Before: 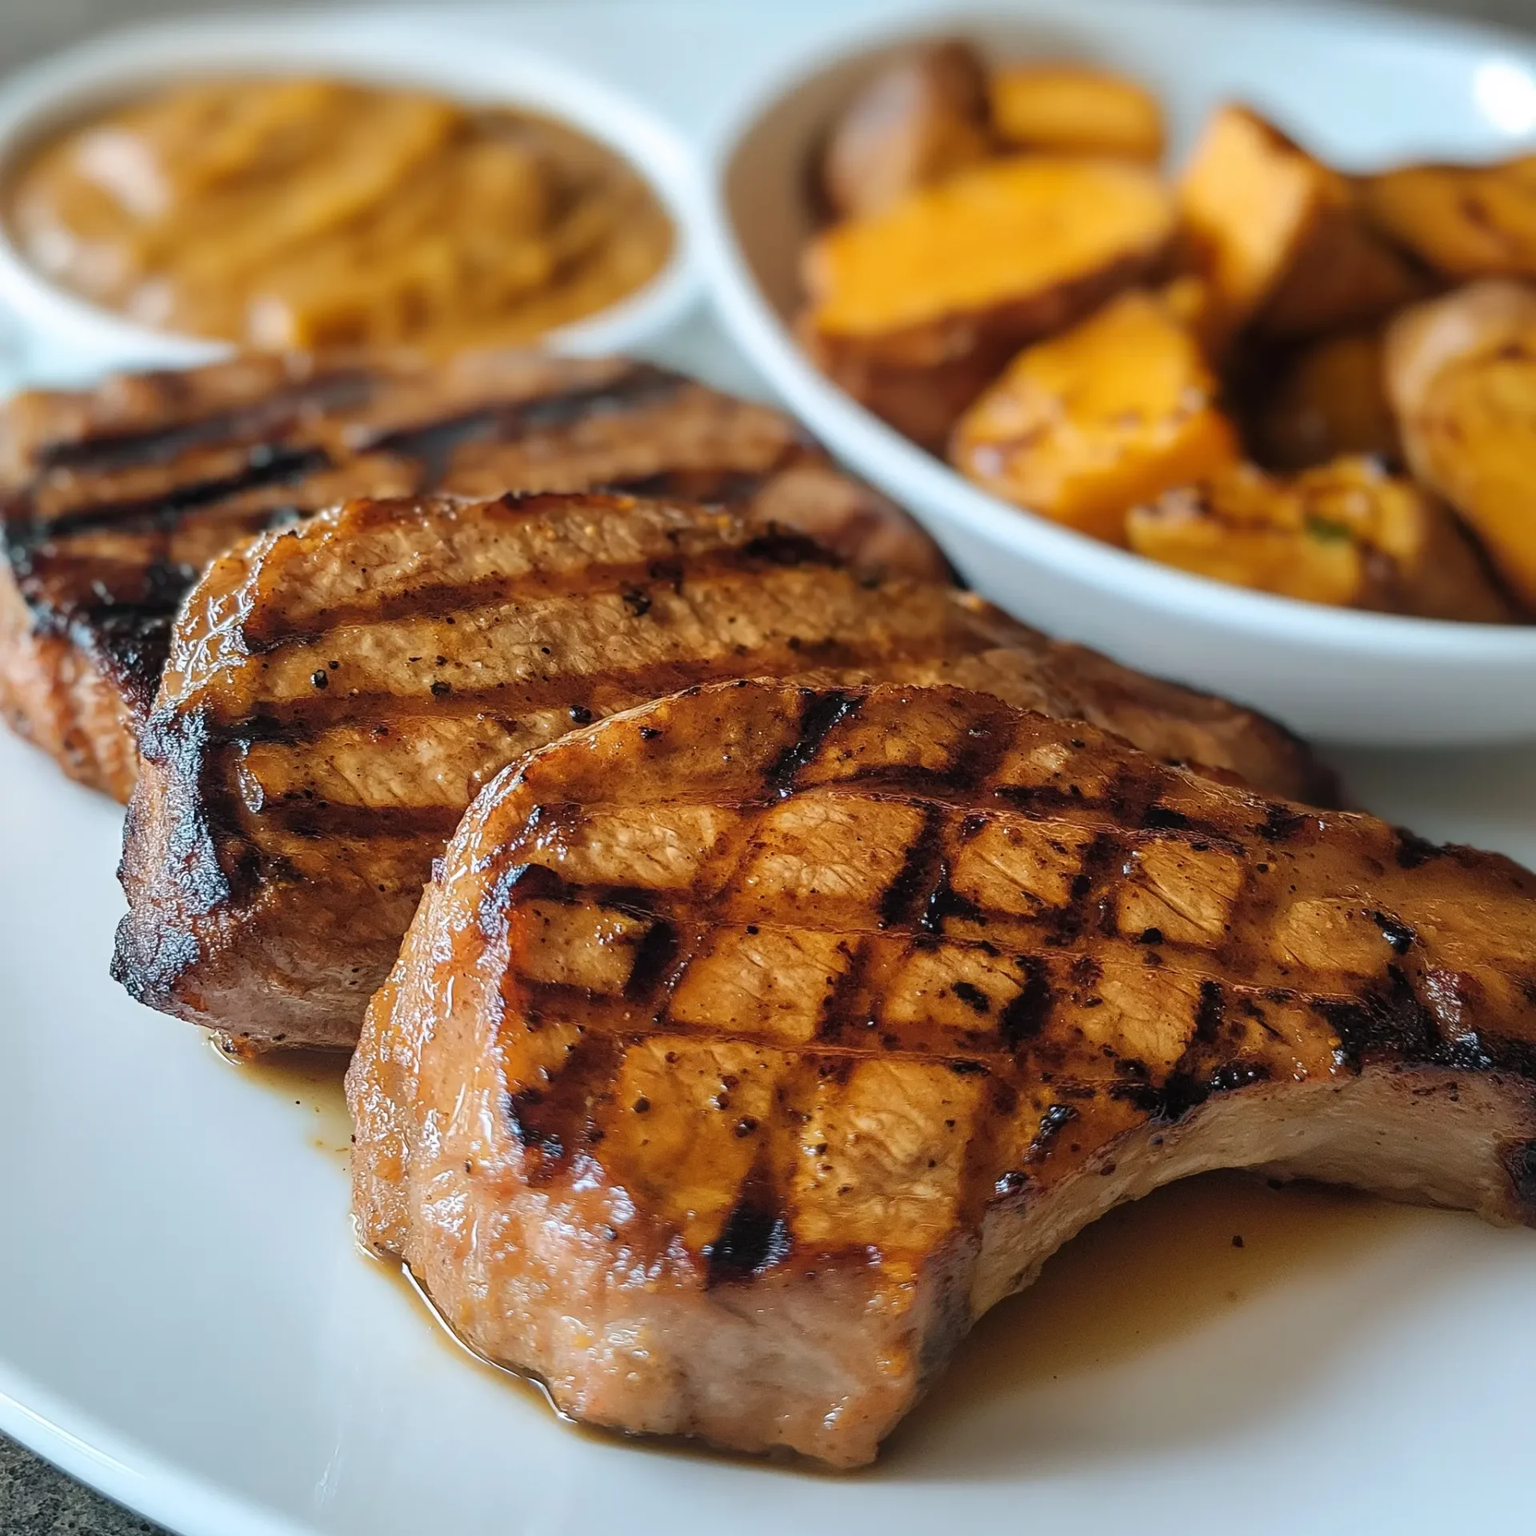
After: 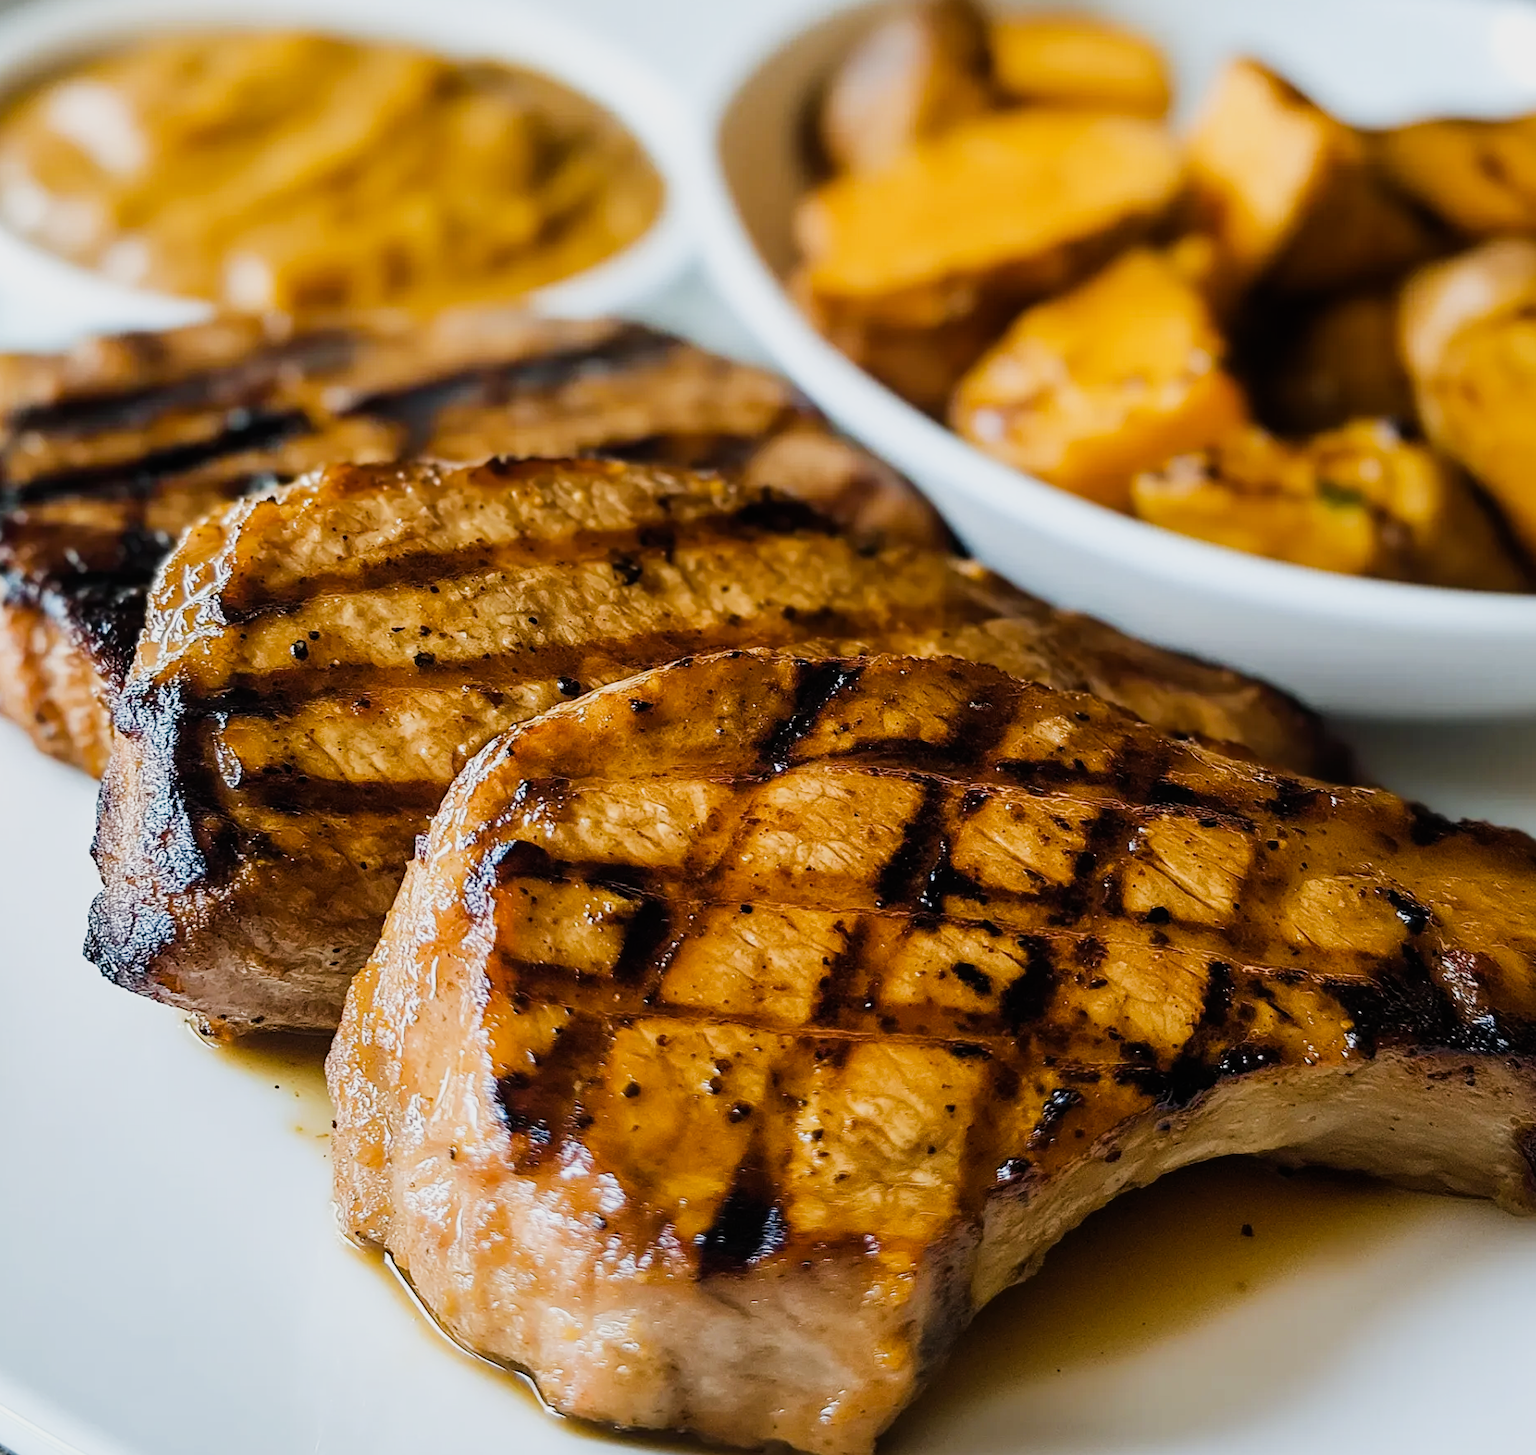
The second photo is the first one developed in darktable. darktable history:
crop: left 1.964%, top 3.251%, right 1.122%, bottom 4.933%
exposure: exposure 0.258 EV, compensate highlight preservation false
sigmoid: contrast 1.7
color contrast: green-magenta contrast 0.81
